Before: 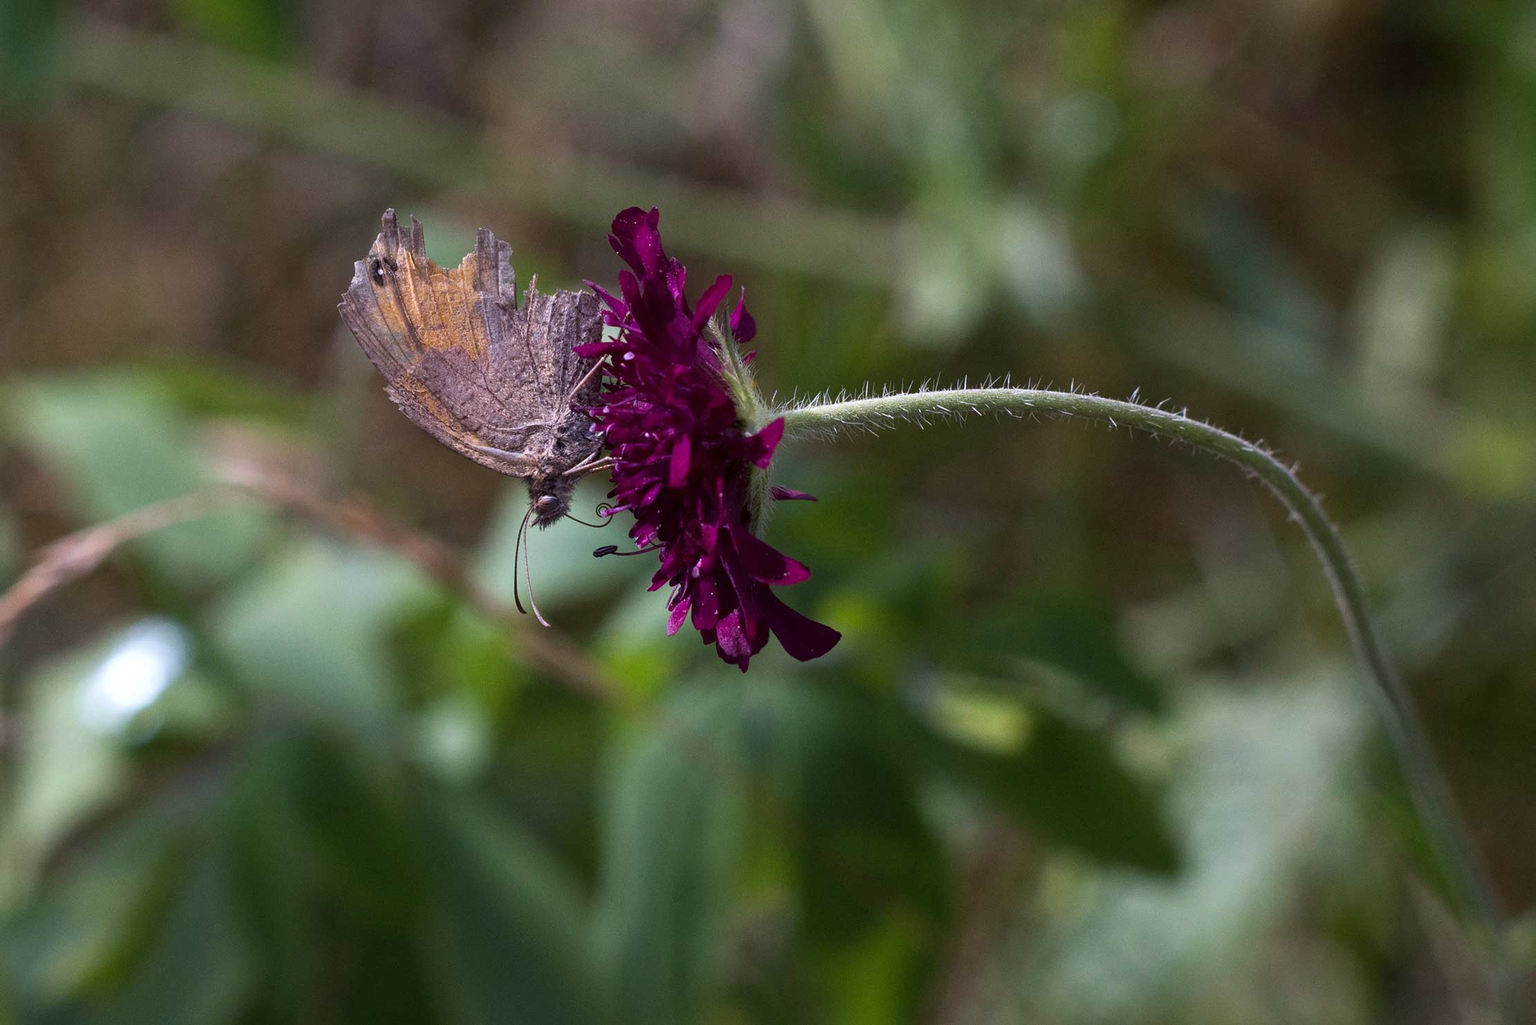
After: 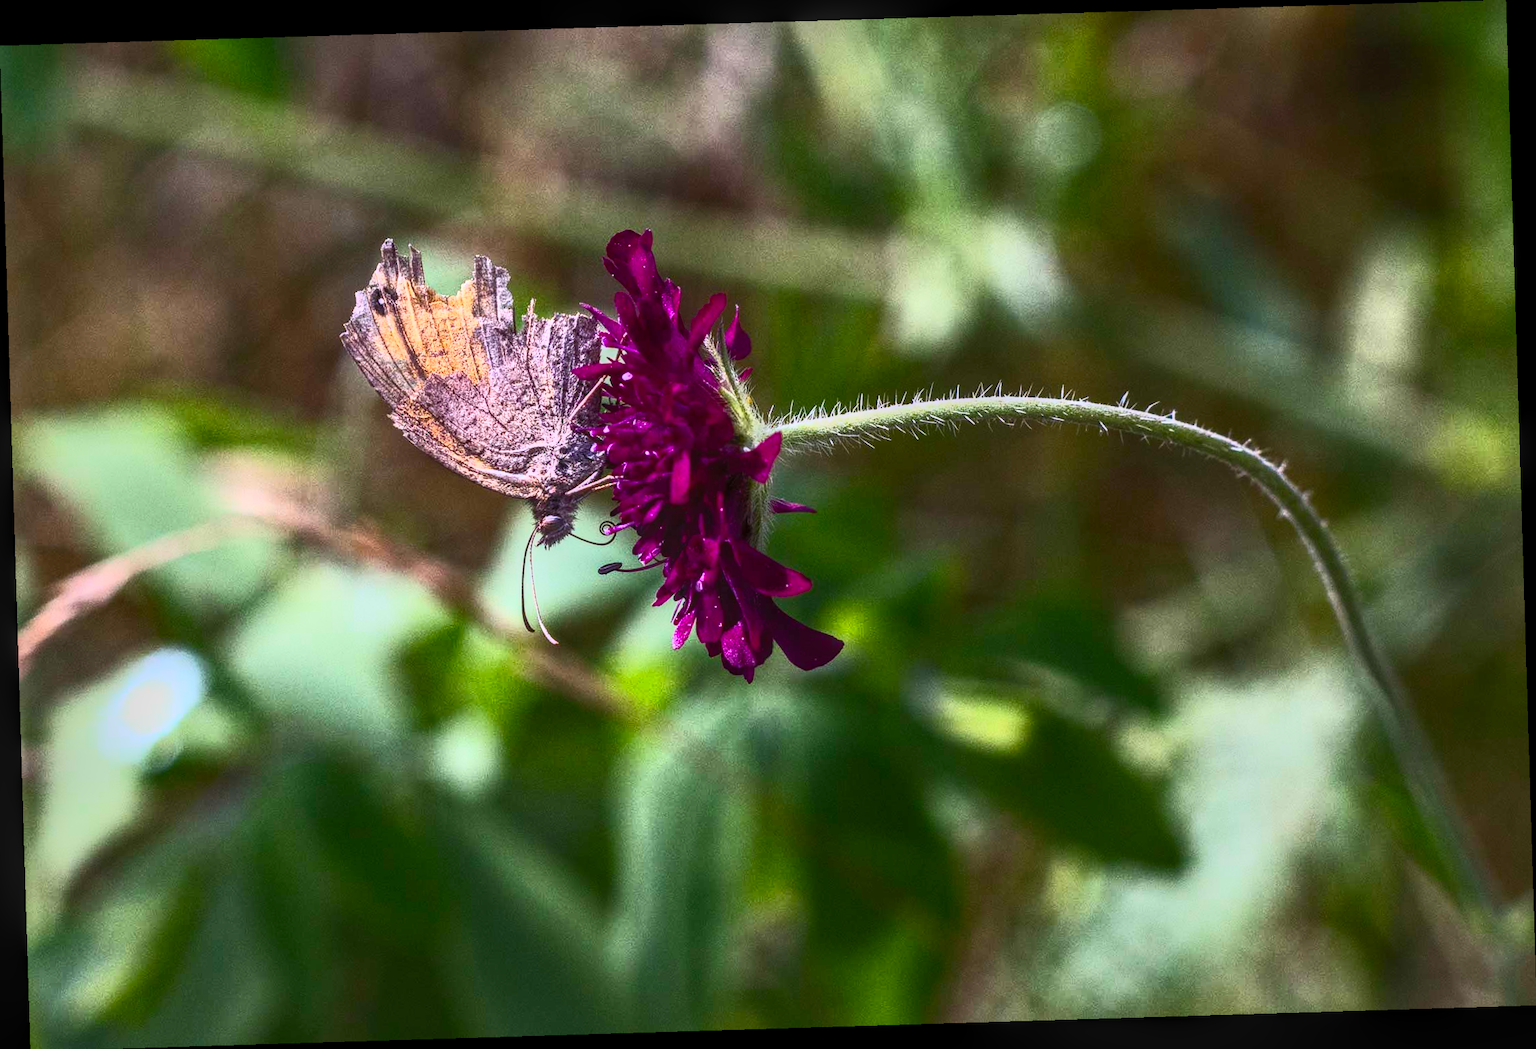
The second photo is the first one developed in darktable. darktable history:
crop: bottom 0.071%
local contrast: highlights 0%, shadows 0%, detail 133%
contrast brightness saturation: contrast 0.83, brightness 0.59, saturation 0.59
rotate and perspective: rotation -1.75°, automatic cropping off
tone equalizer: on, module defaults
